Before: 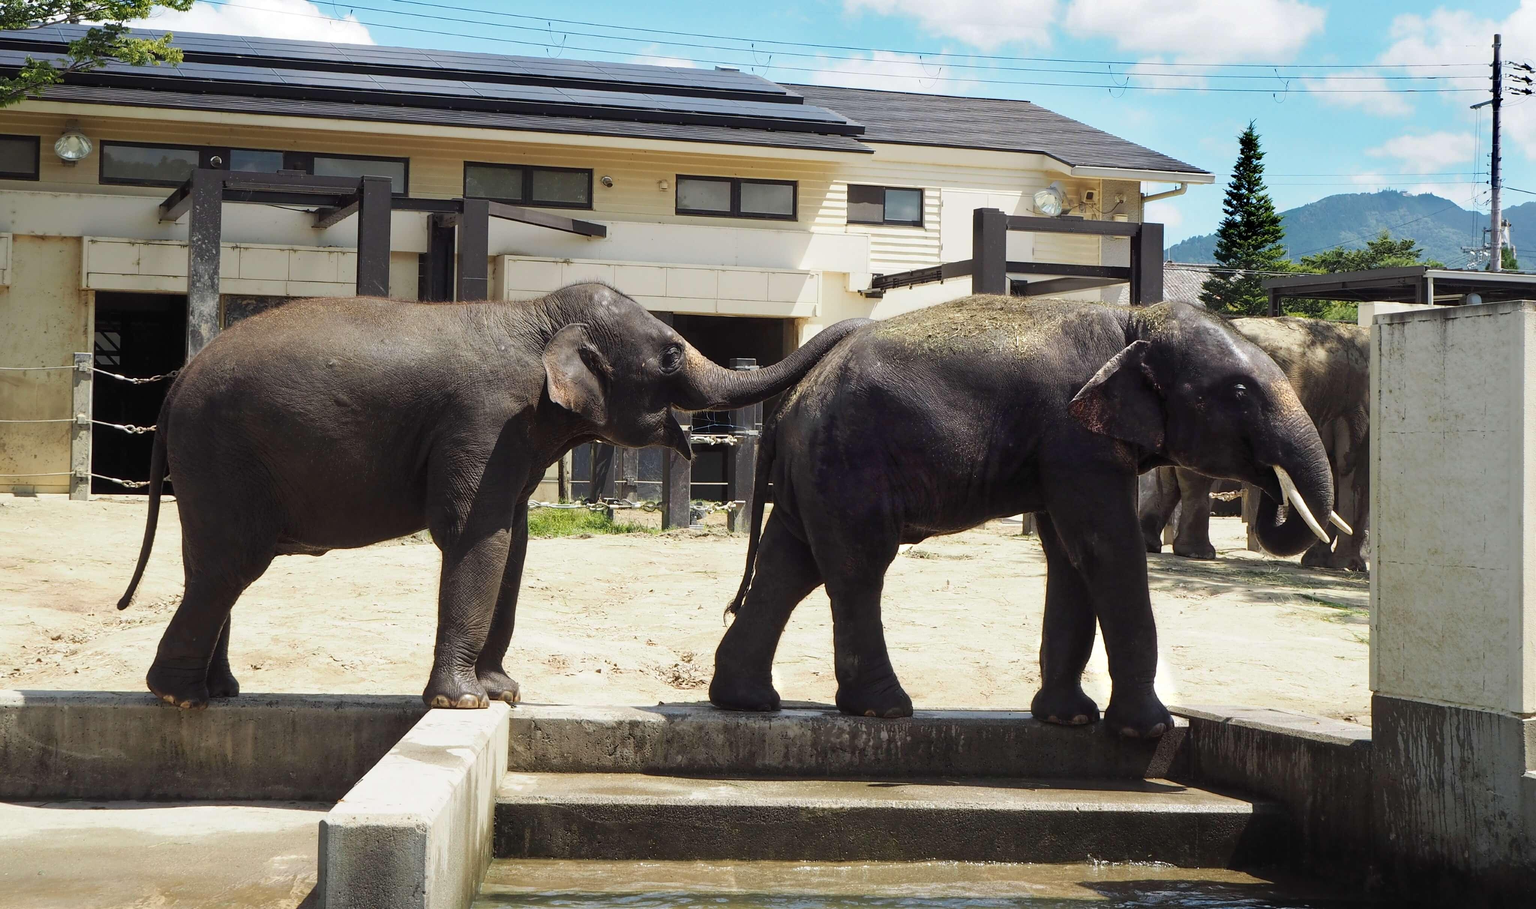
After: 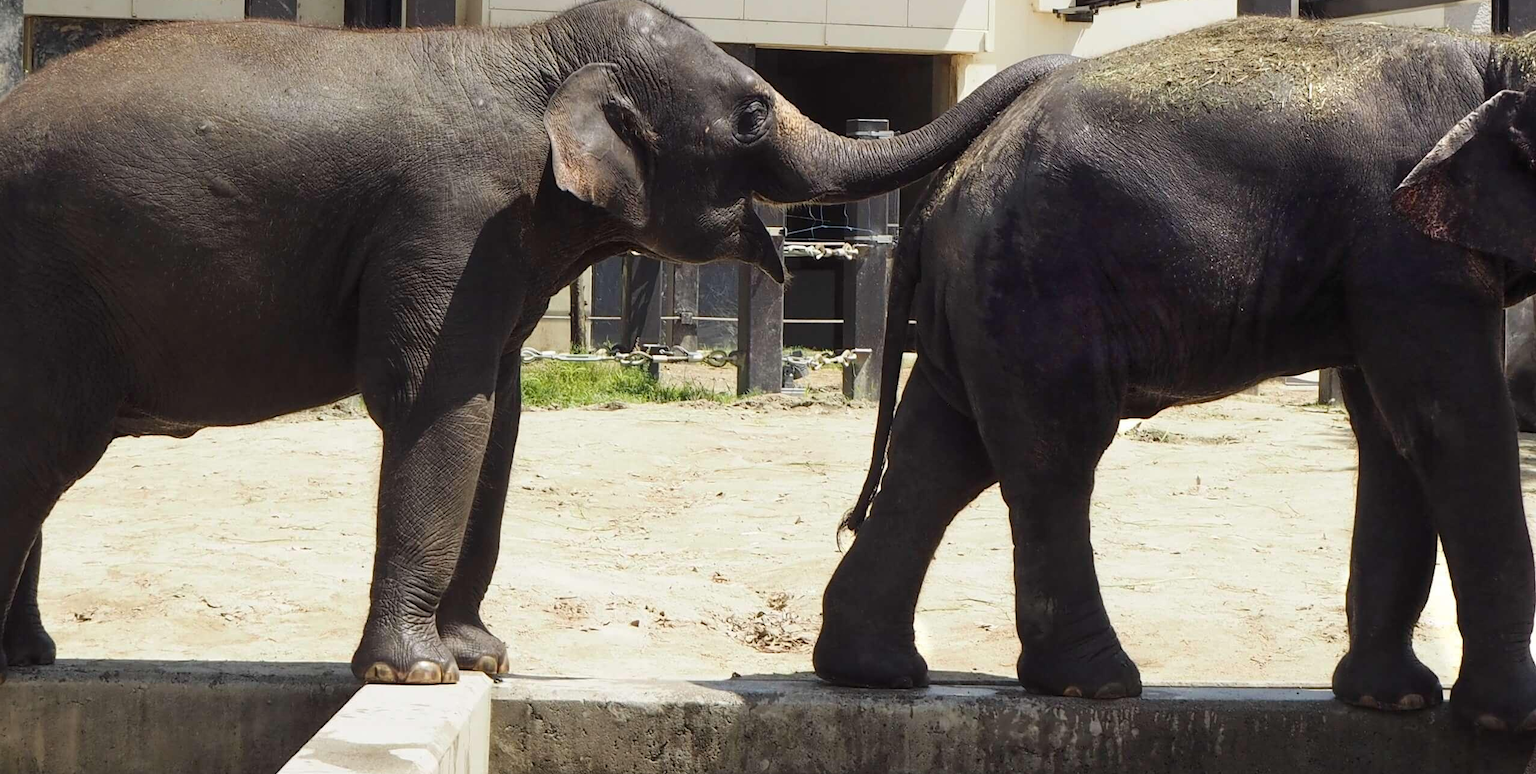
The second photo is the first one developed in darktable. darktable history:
crop: left 13.337%, top 31.335%, right 24.613%, bottom 15.81%
